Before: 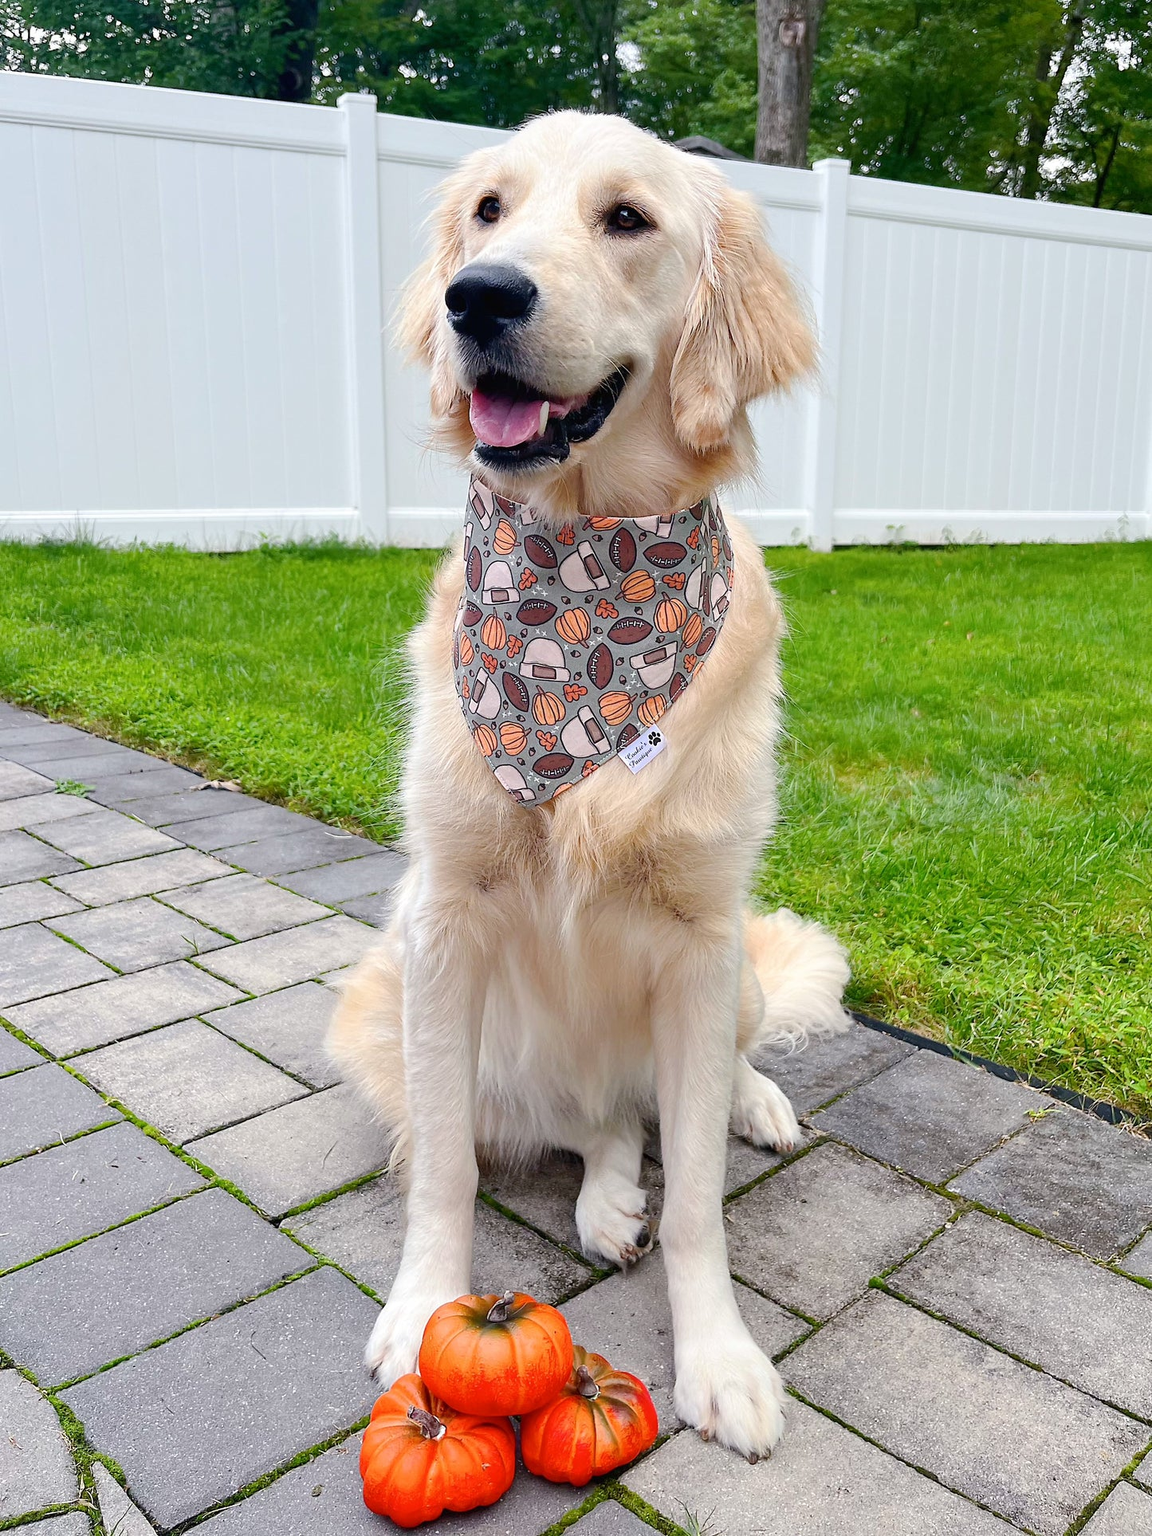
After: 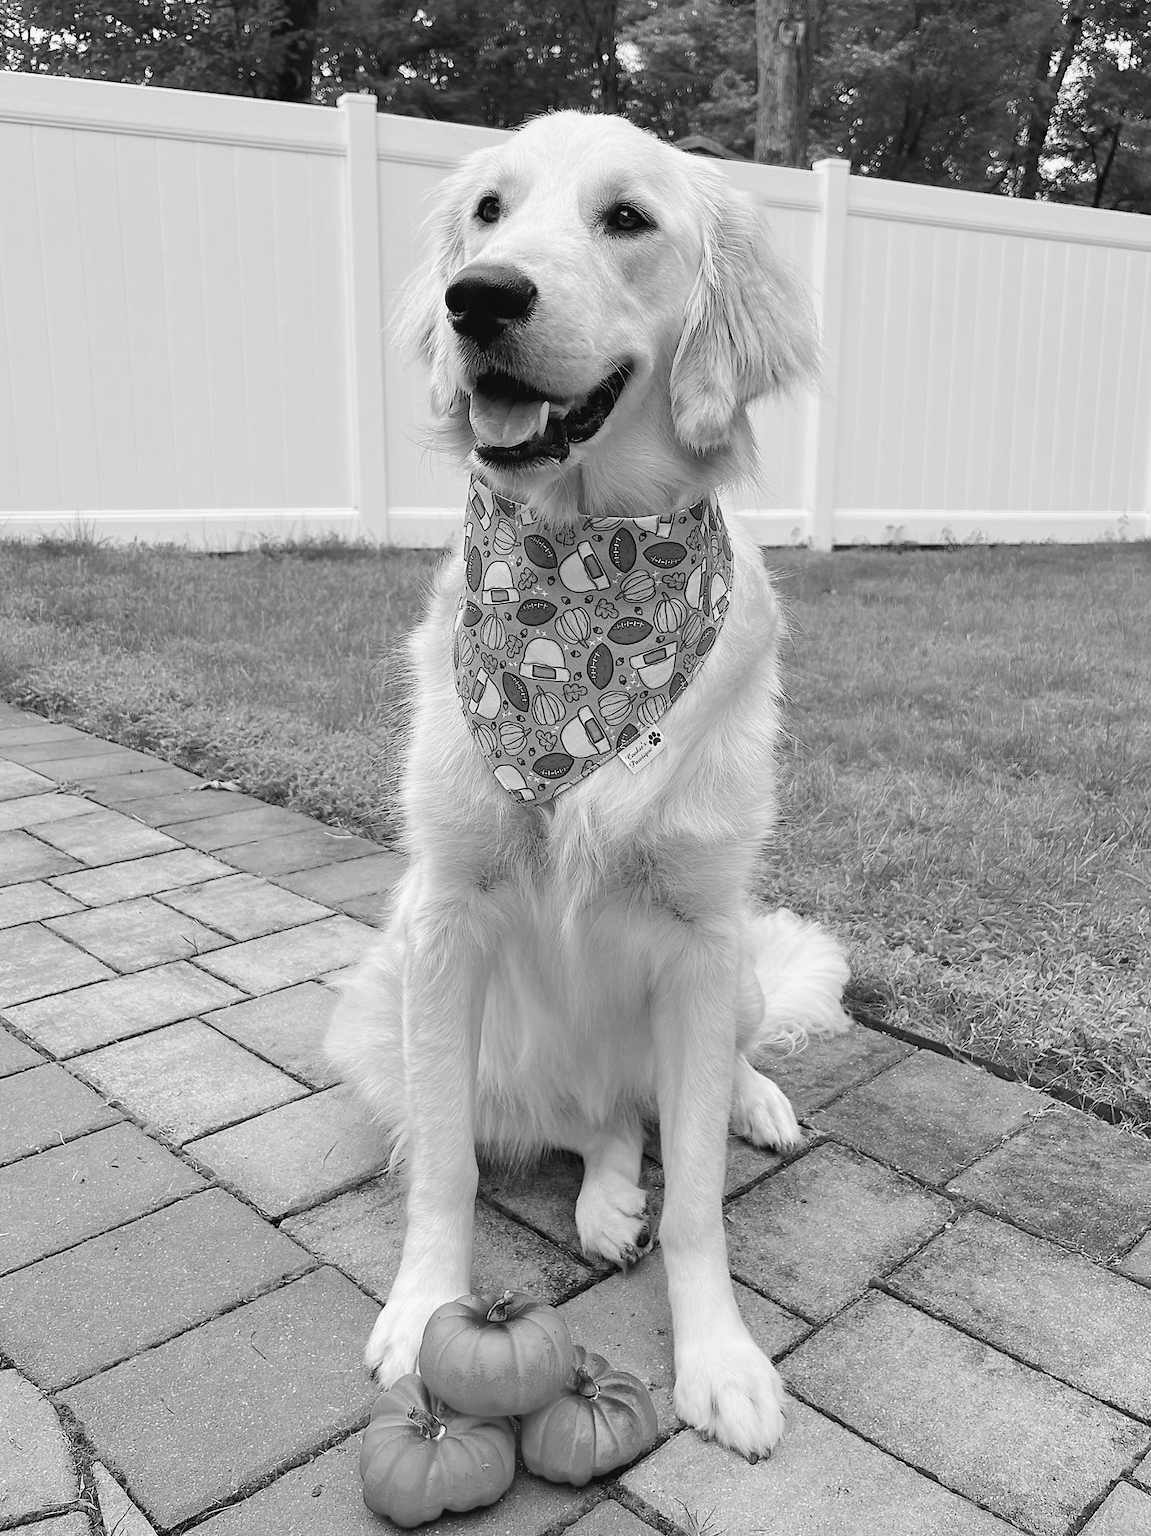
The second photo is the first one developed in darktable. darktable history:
contrast brightness saturation: contrast -0.05, saturation -0.41
monochrome: on, module defaults
